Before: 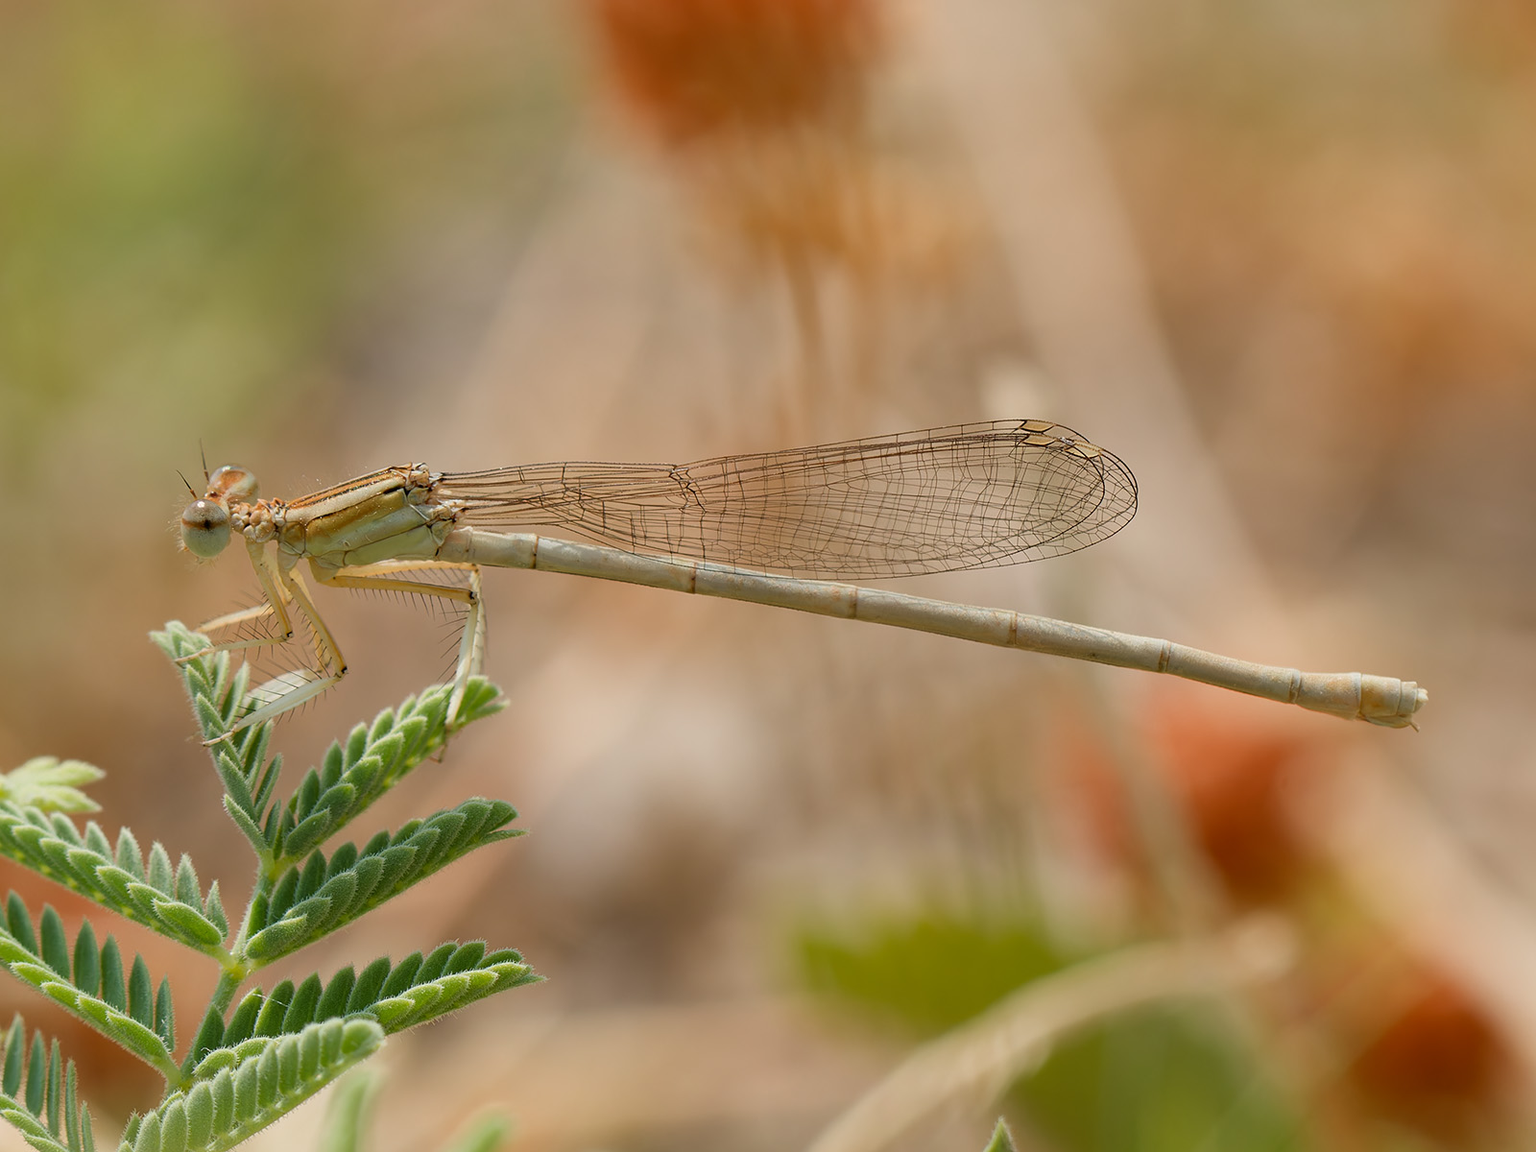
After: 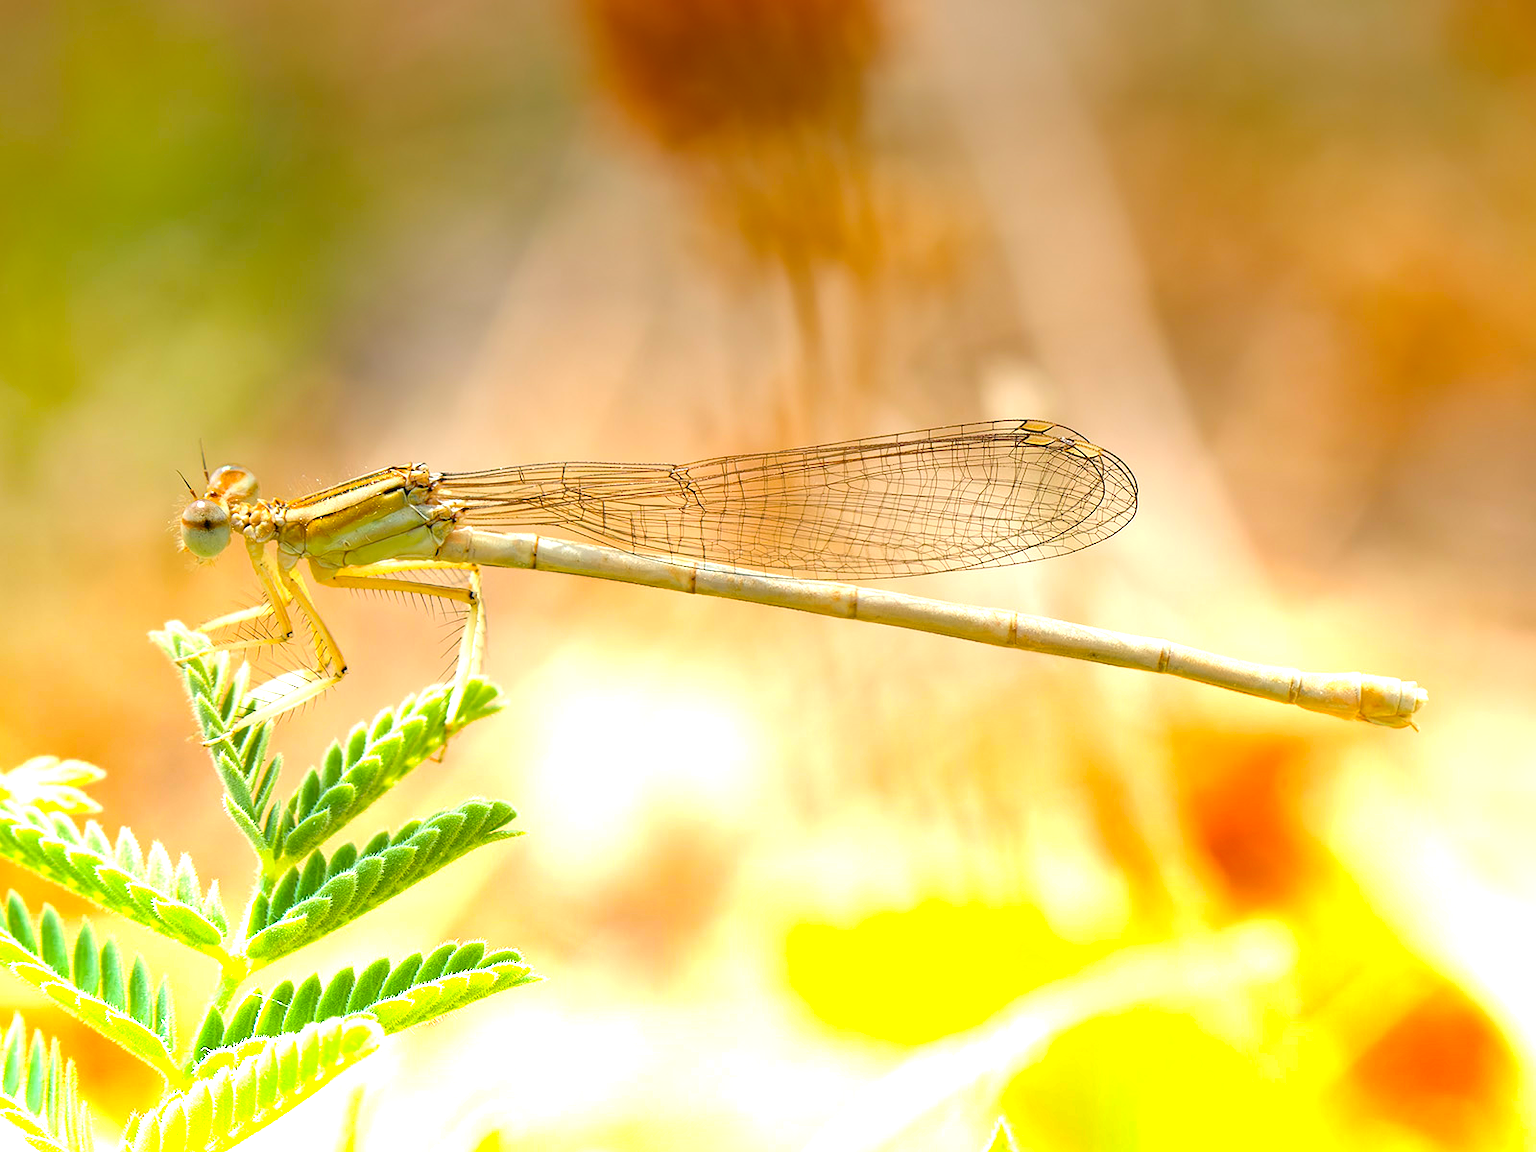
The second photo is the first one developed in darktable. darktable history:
color balance rgb: linear chroma grading › global chroma 10%, perceptual saturation grading › global saturation 30%, global vibrance 10%
graduated density: density -3.9 EV
